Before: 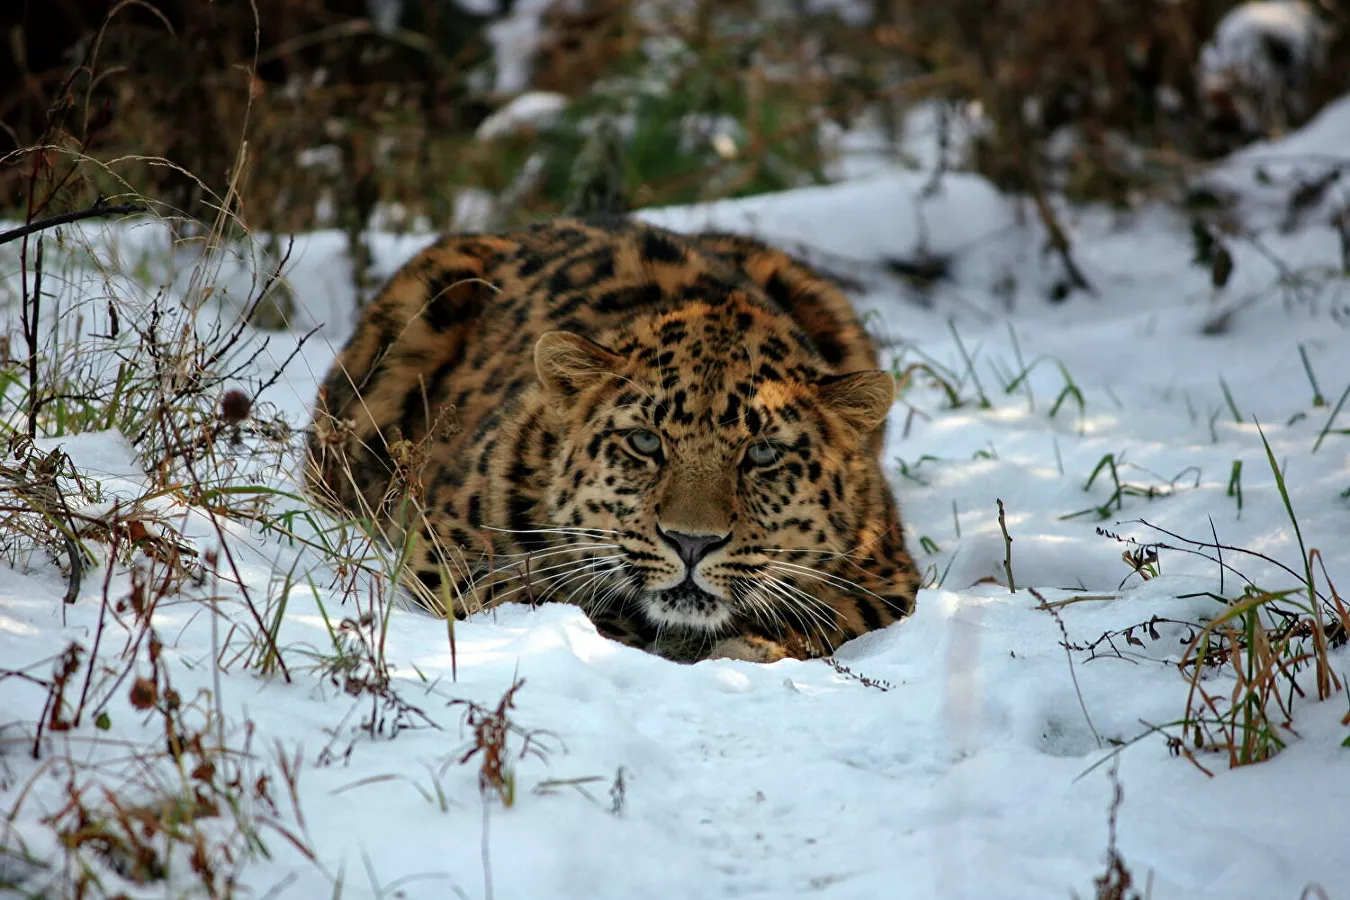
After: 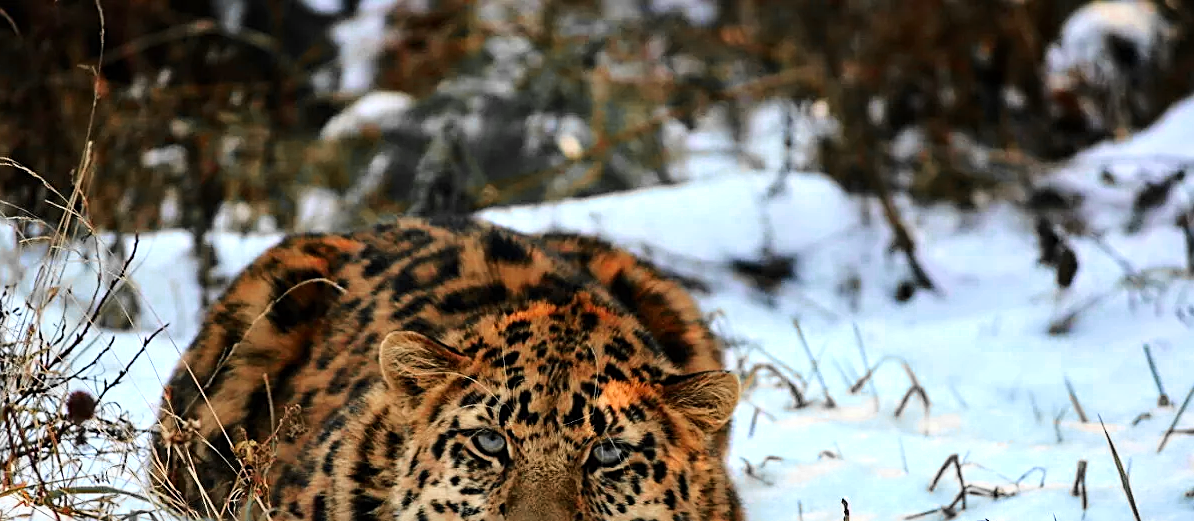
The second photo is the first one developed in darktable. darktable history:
color zones: curves: ch0 [(0, 0.363) (0.128, 0.373) (0.25, 0.5) (0.402, 0.407) (0.521, 0.525) (0.63, 0.559) (0.729, 0.662) (0.867, 0.471)]; ch1 [(0, 0.515) (0.136, 0.618) (0.25, 0.5) (0.378, 0) (0.516, 0) (0.622, 0.593) (0.737, 0.819) (0.87, 0.593)]; ch2 [(0, 0.529) (0.128, 0.471) (0.282, 0.451) (0.386, 0.662) (0.516, 0.525) (0.633, 0.554) (0.75, 0.62) (0.875, 0.441)]
crop and rotate: left 11.491%, bottom 42.039%
sharpen: on, module defaults
base curve: curves: ch0 [(0, 0) (0.028, 0.03) (0.121, 0.232) (0.46, 0.748) (0.859, 0.968) (1, 1)]
